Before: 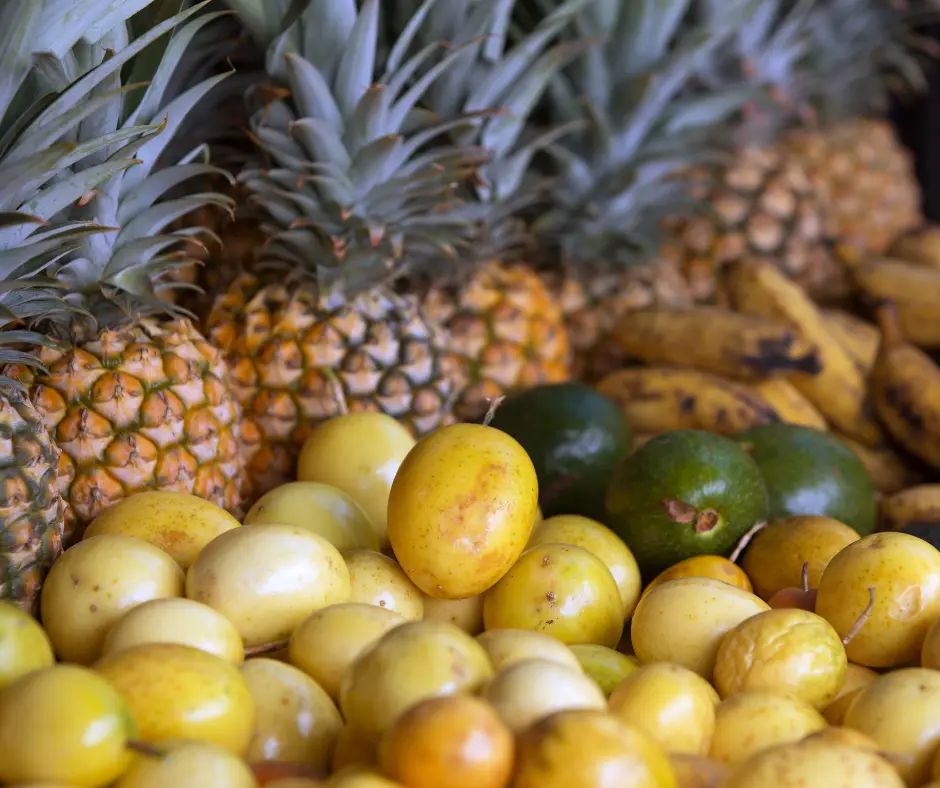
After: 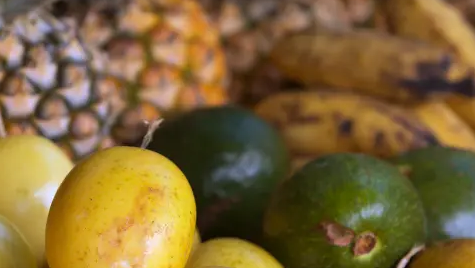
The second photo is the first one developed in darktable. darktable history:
crop: left 36.426%, top 35.187%, right 12.96%, bottom 30.676%
